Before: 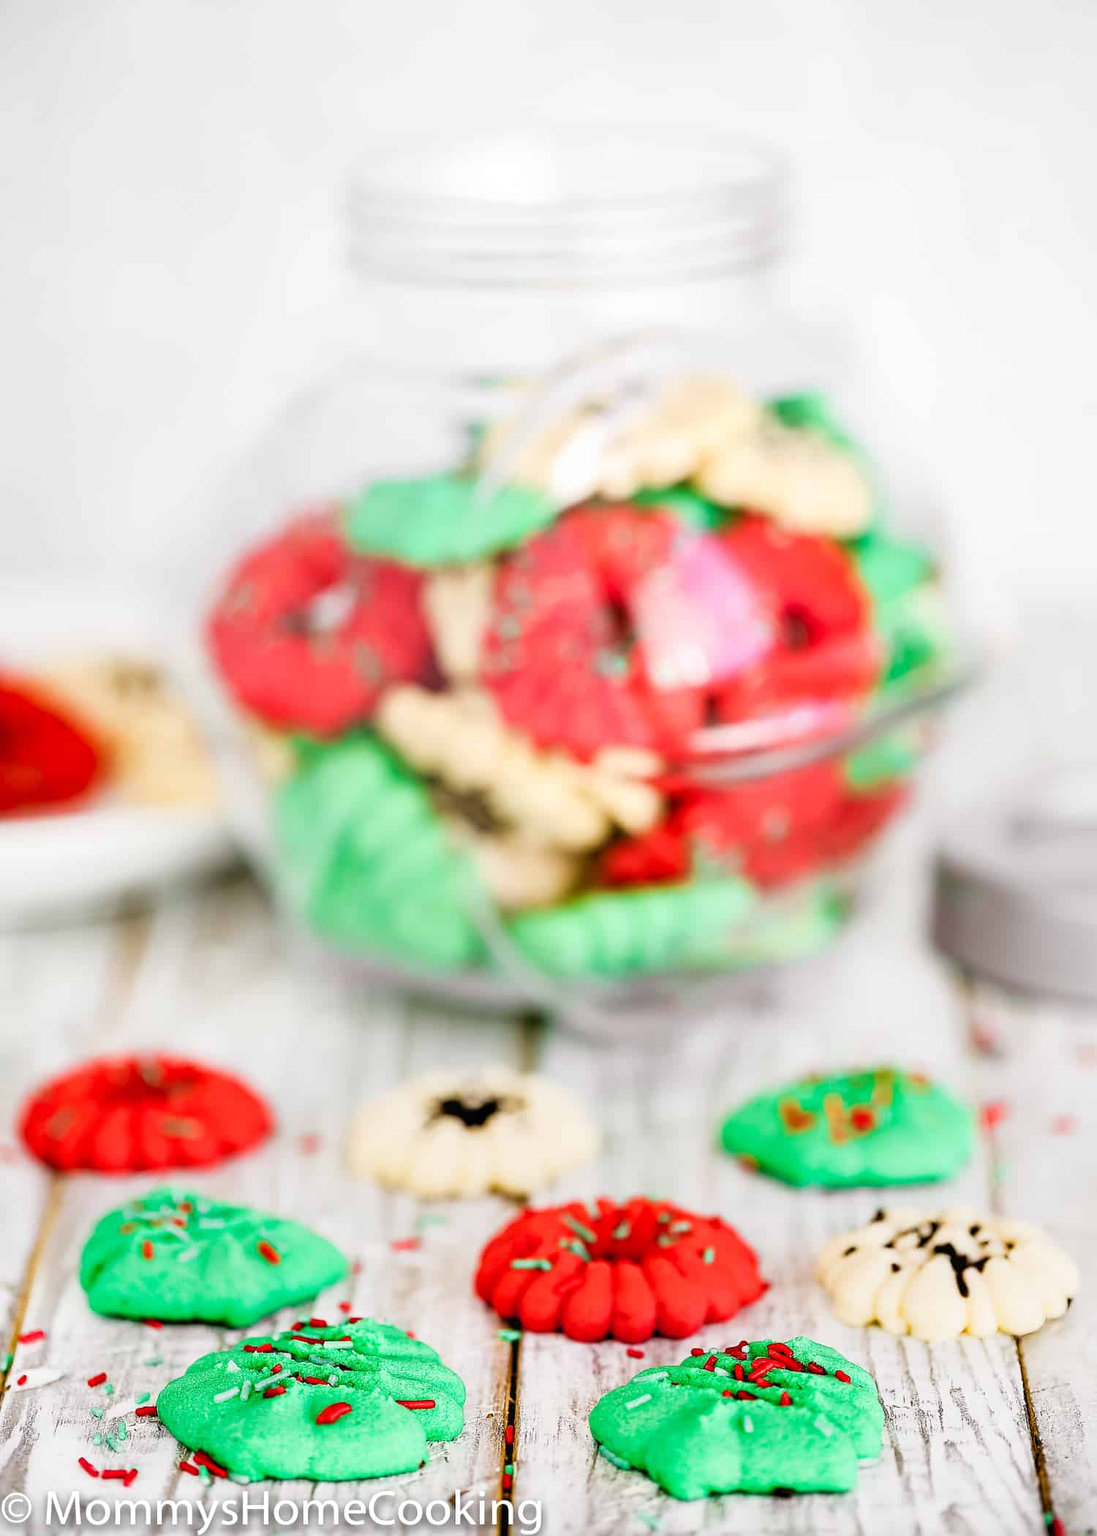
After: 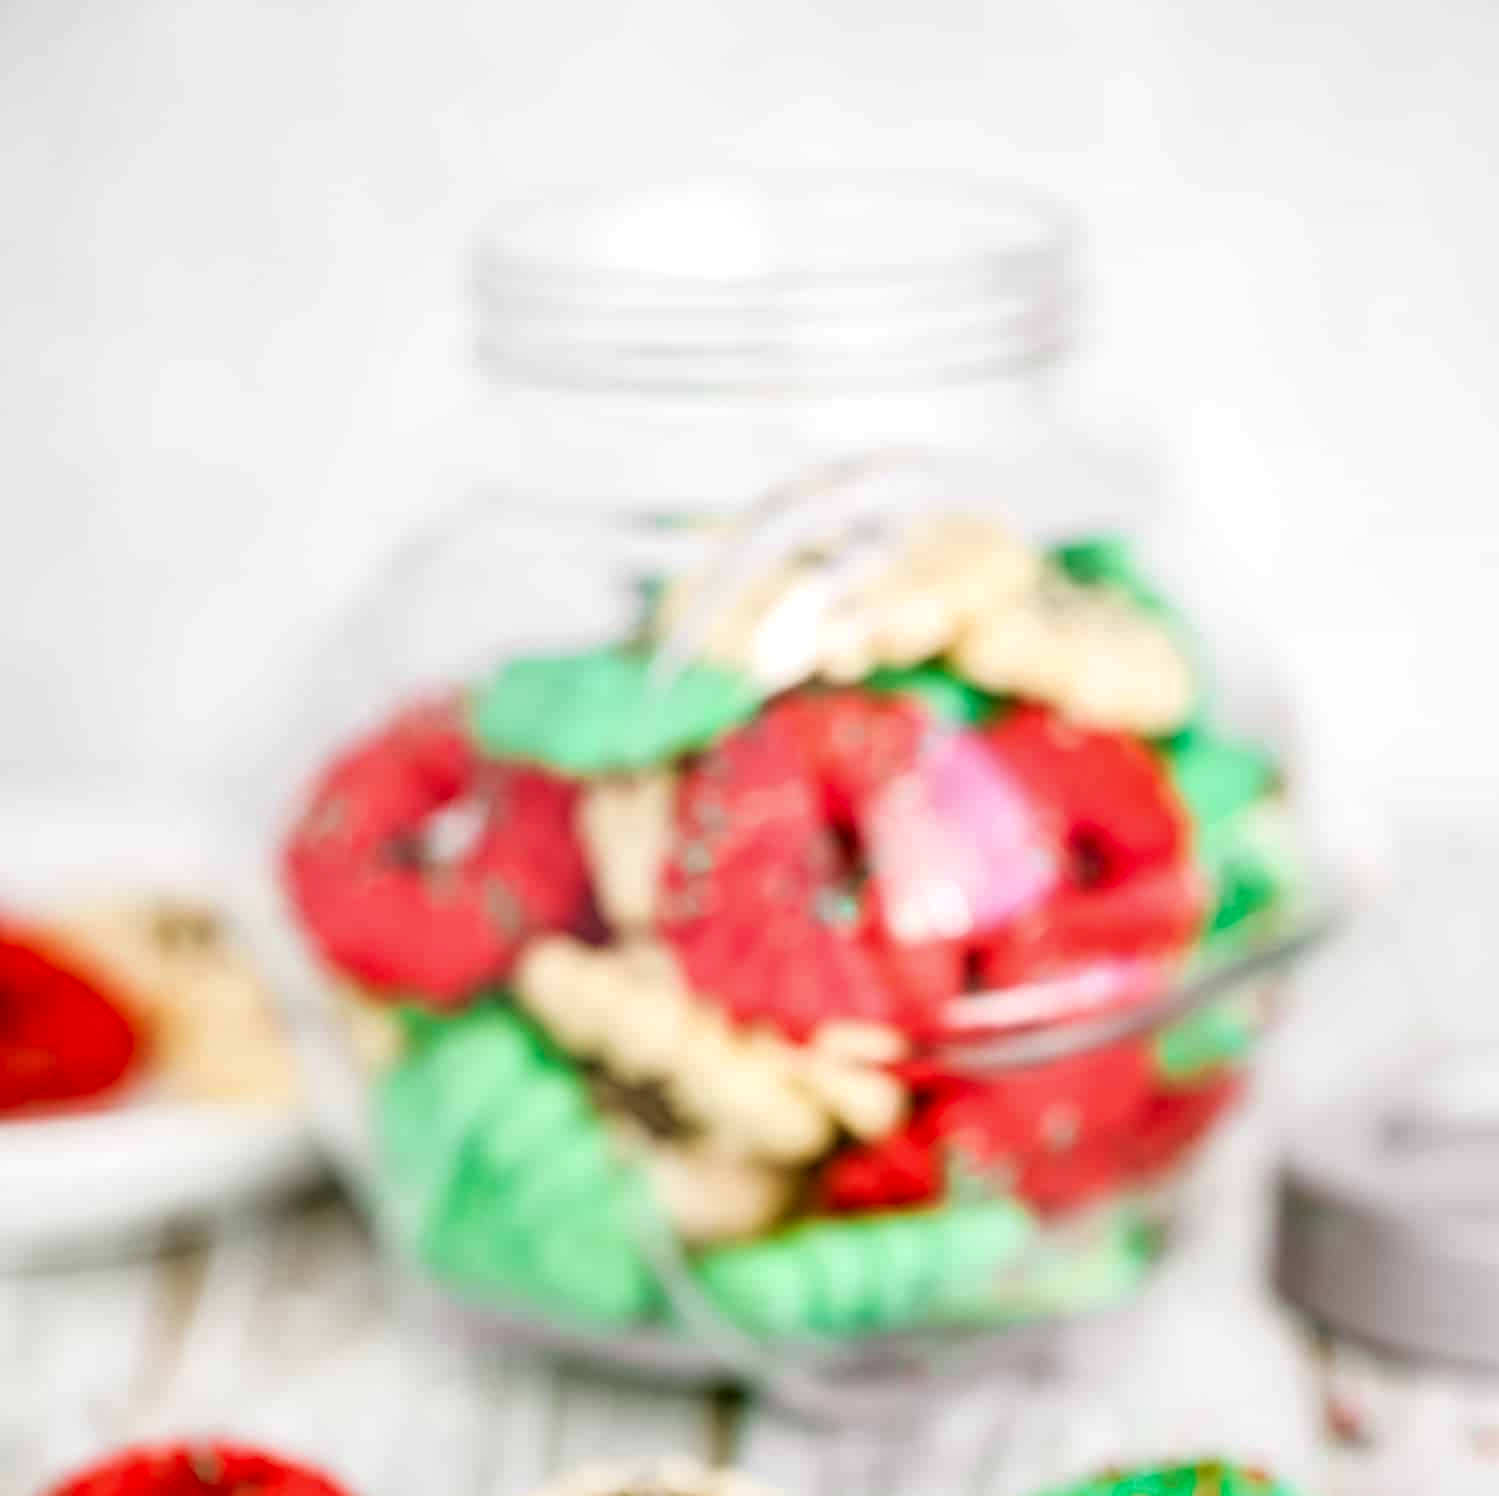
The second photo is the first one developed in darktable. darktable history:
local contrast: on, module defaults
crop: bottom 28.73%
